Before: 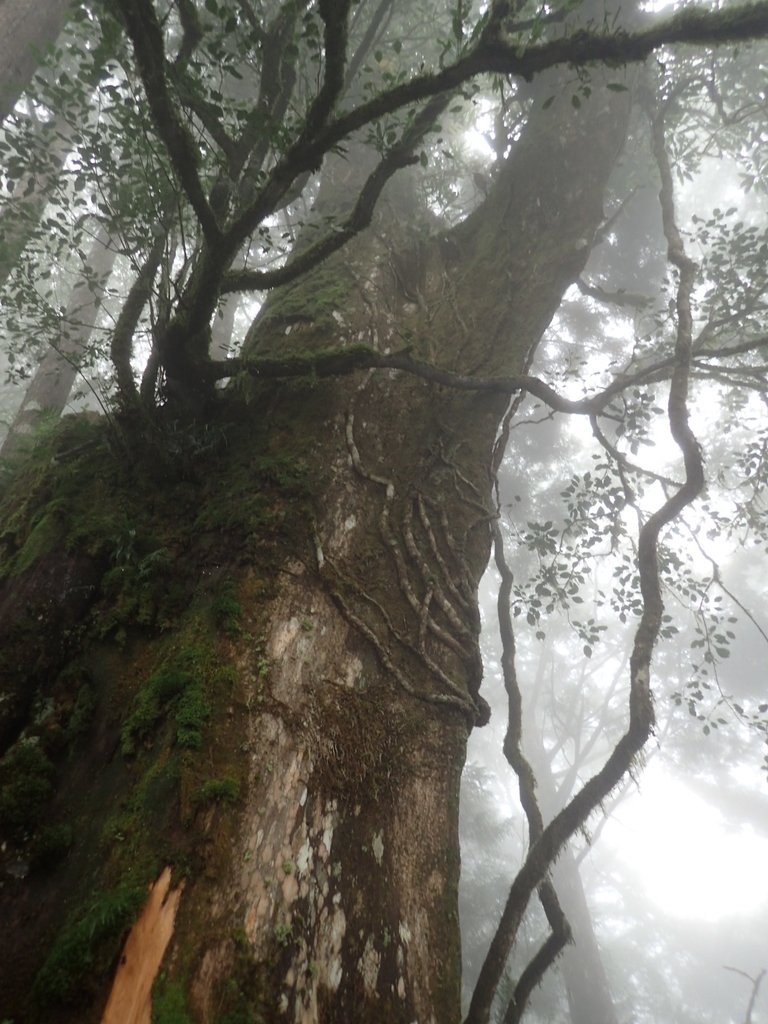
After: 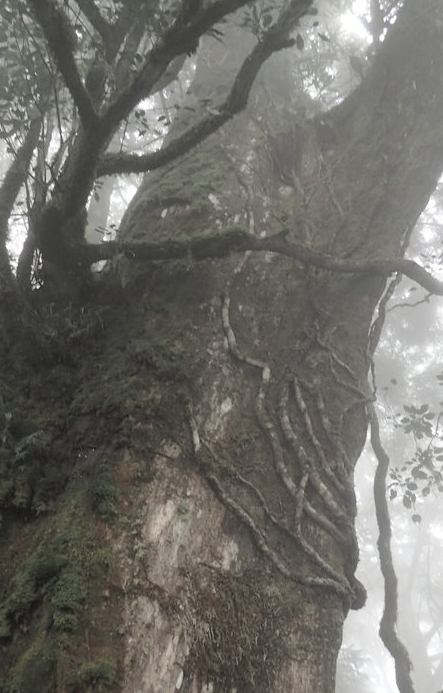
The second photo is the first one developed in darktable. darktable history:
crop: left 16.205%, top 11.43%, right 26.095%, bottom 20.838%
contrast brightness saturation: brightness 0.186, saturation -0.484
